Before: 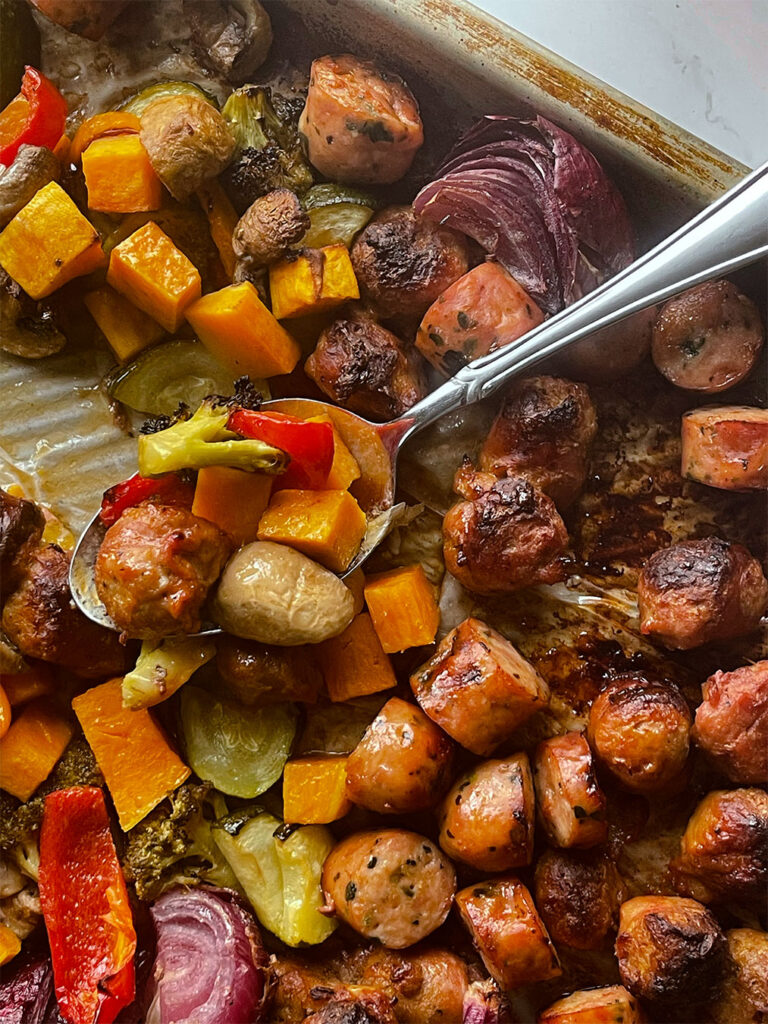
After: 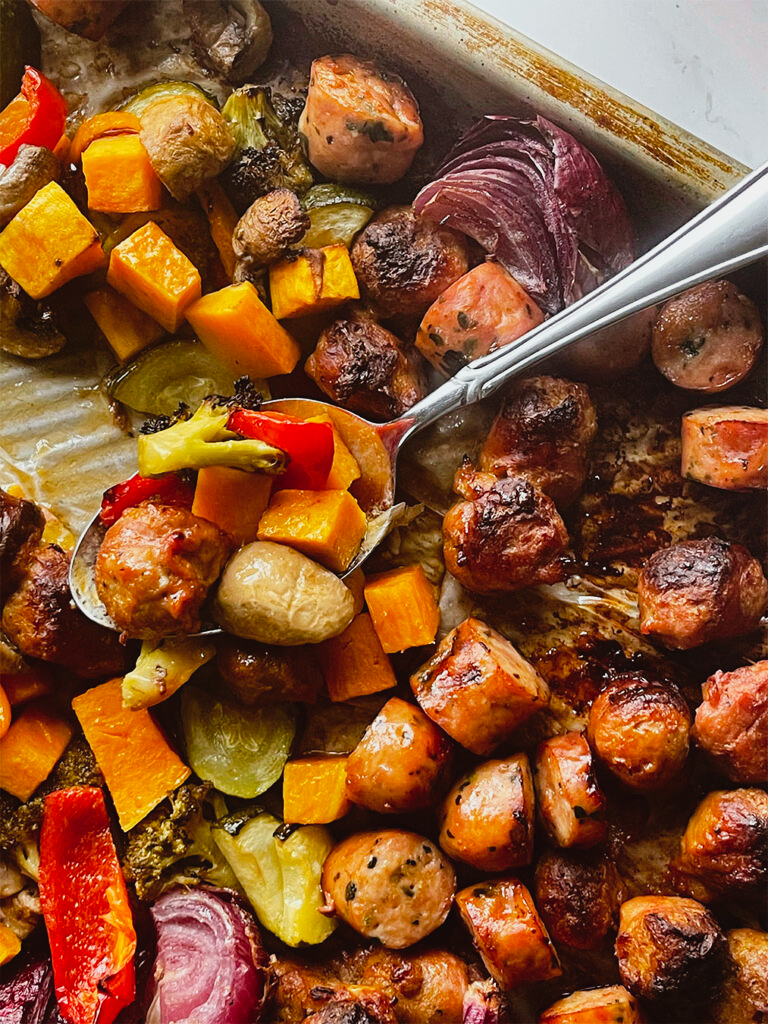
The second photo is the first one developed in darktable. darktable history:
tone curve: curves: ch0 [(0, 0.022) (0.114, 0.096) (0.282, 0.299) (0.456, 0.51) (0.613, 0.693) (0.786, 0.843) (0.999, 0.949)]; ch1 [(0, 0) (0.384, 0.365) (0.463, 0.447) (0.486, 0.474) (0.503, 0.5) (0.535, 0.522) (0.555, 0.546) (0.593, 0.599) (0.755, 0.793) (1, 1)]; ch2 [(0, 0) (0.369, 0.375) (0.449, 0.434) (0.501, 0.5) (0.528, 0.517) (0.561, 0.57) (0.612, 0.631) (0.668, 0.659) (1, 1)], preserve colors none
